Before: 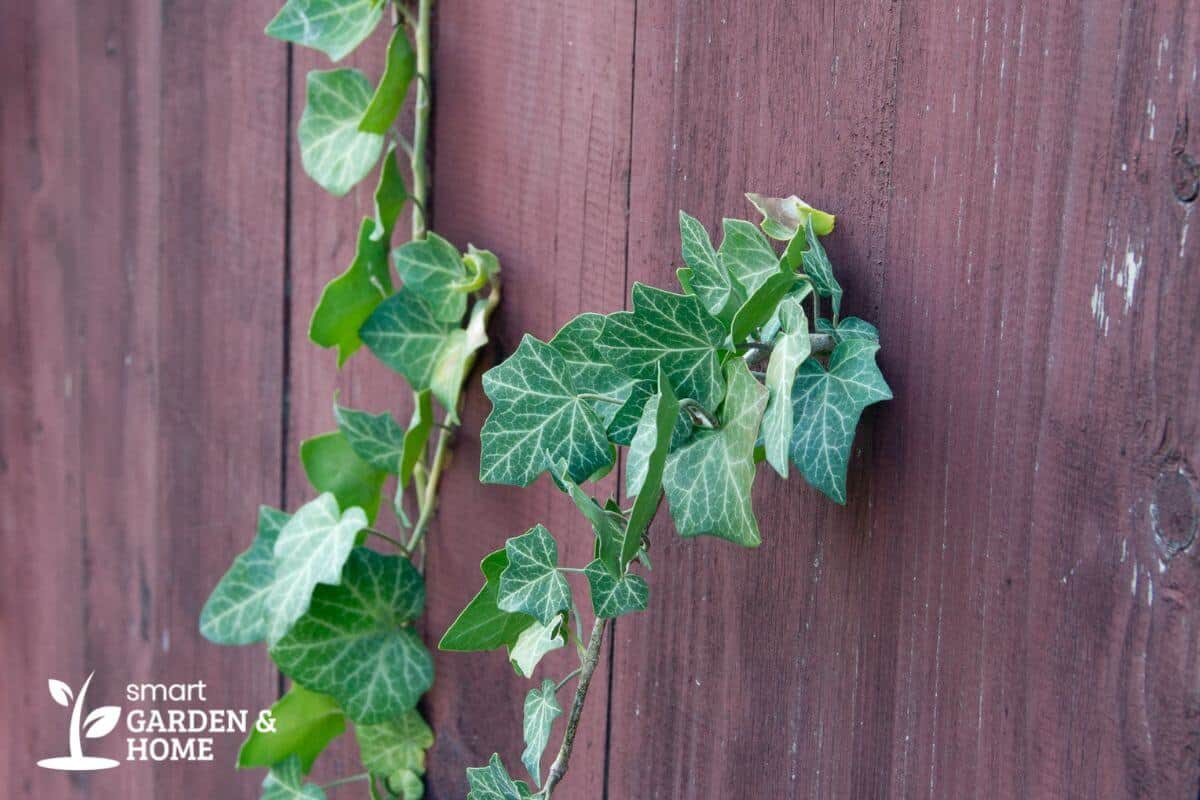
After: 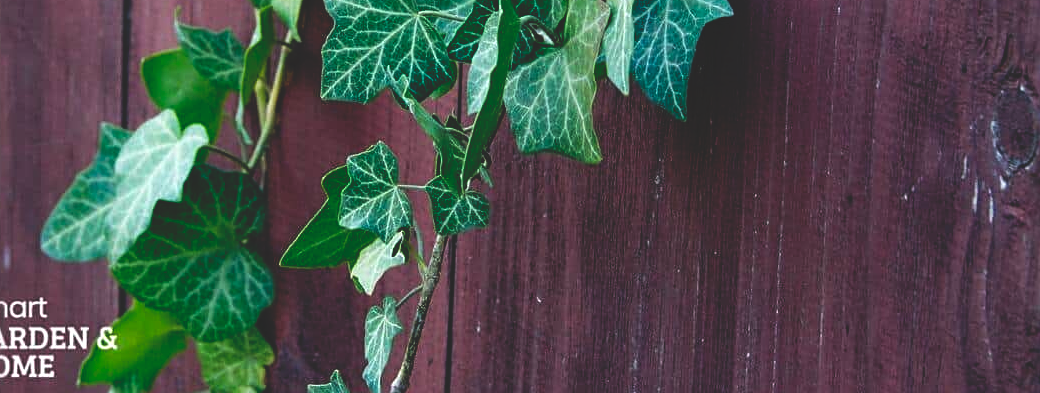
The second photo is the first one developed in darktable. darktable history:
base curve: curves: ch0 [(0, 0.02) (0.083, 0.036) (1, 1)], preserve colors none
crop and rotate: left 13.294%, top 47.926%, bottom 2.926%
color balance rgb: power › hue 329.87°, perceptual saturation grading › global saturation 14.947%
sharpen: on, module defaults
